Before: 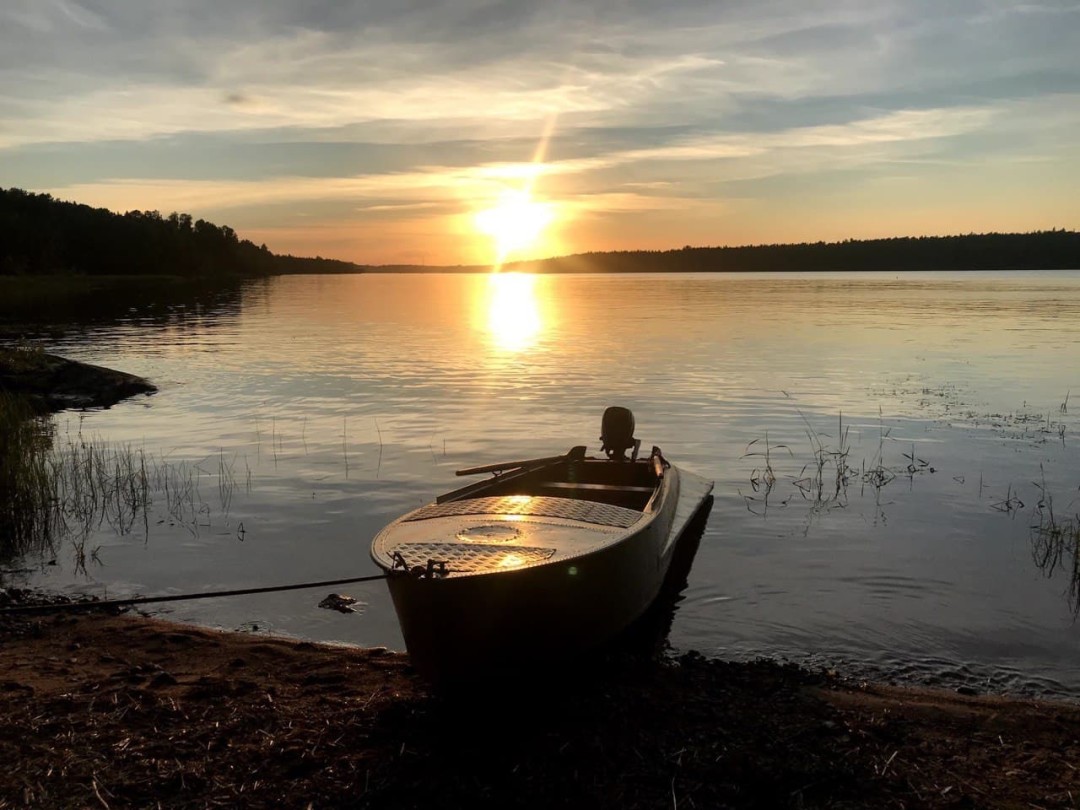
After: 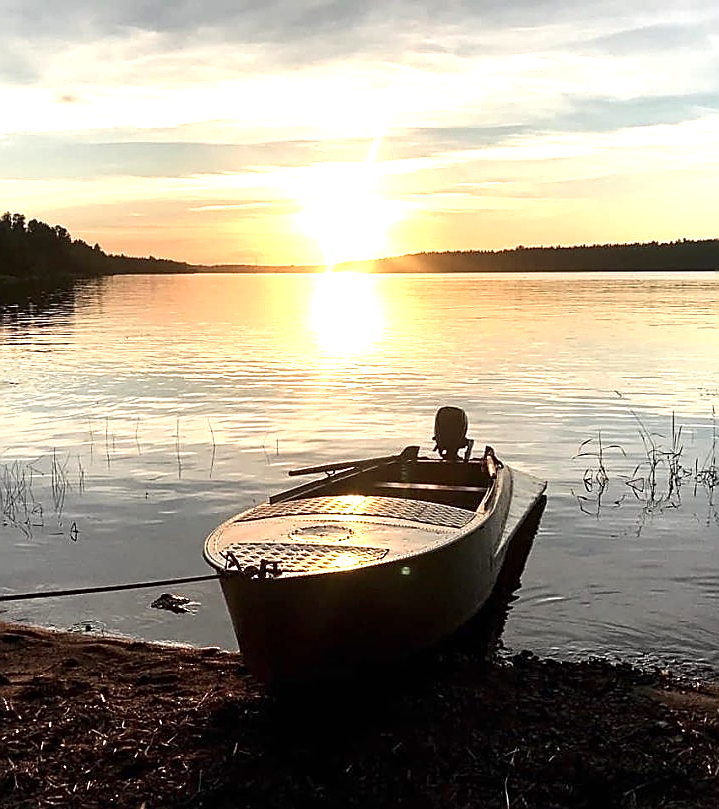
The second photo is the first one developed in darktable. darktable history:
contrast equalizer: octaves 7, y [[0.502, 0.505, 0.512, 0.529, 0.564, 0.588], [0.5 ×6], [0.502, 0.505, 0.512, 0.529, 0.564, 0.588], [0, 0.001, 0.001, 0.004, 0.008, 0.011], [0, 0.001, 0.001, 0.004, 0.008, 0.011]]
contrast brightness saturation: contrast 0.057, brightness -0.013, saturation -0.245
exposure: black level correction 0, exposure 1.2 EV, compensate exposure bias true, compensate highlight preservation false
crop and rotate: left 15.607%, right 17.788%
sharpen: radius 1.401, amount 1.247, threshold 0.617
